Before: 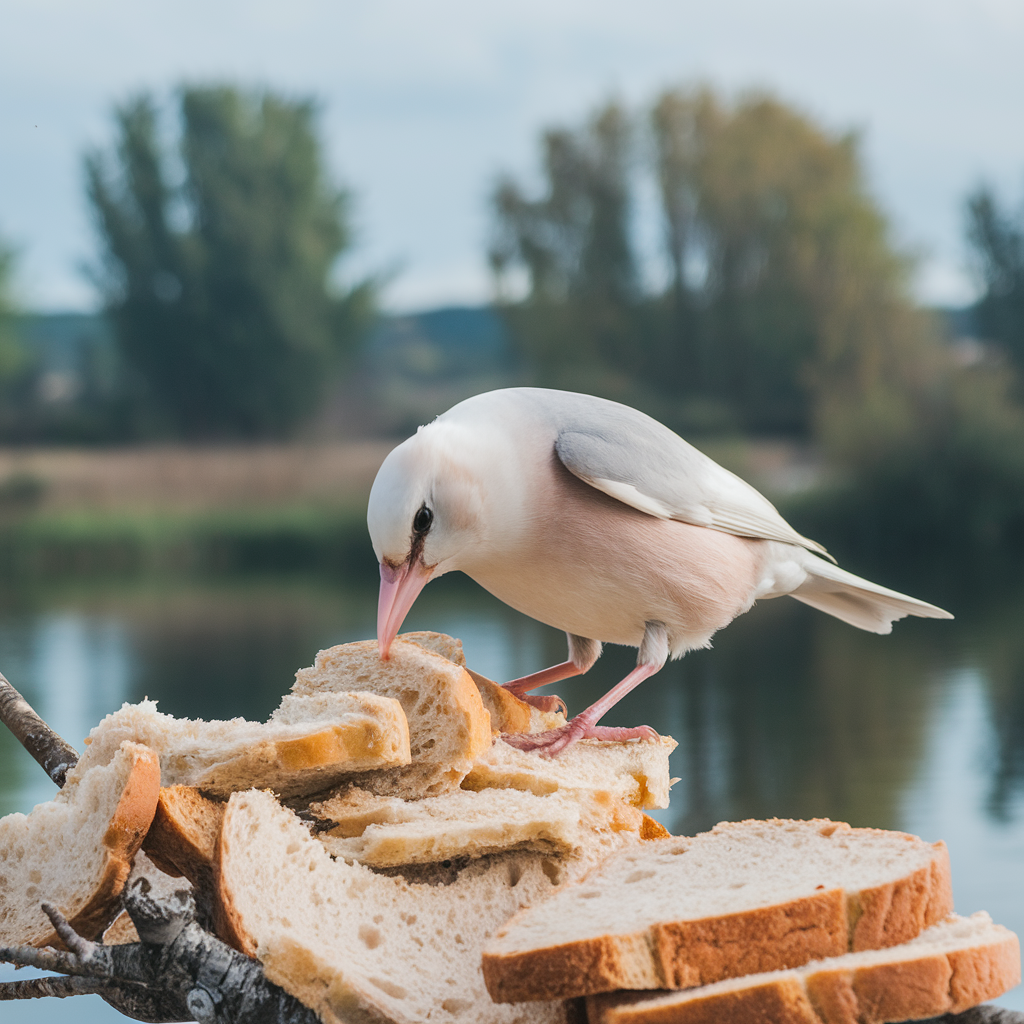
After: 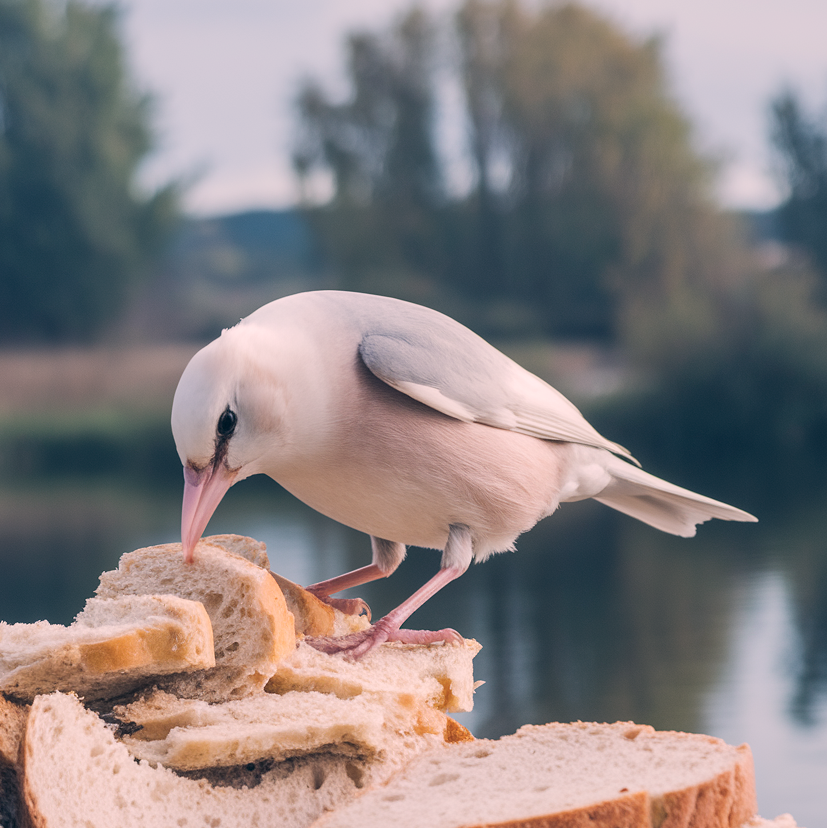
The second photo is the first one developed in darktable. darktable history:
crop: left 19.191%, top 9.527%, right 0%, bottom 9.573%
color correction: highlights a* 13.75, highlights b* 6.12, shadows a* -5.18, shadows b* -15.64, saturation 0.842
